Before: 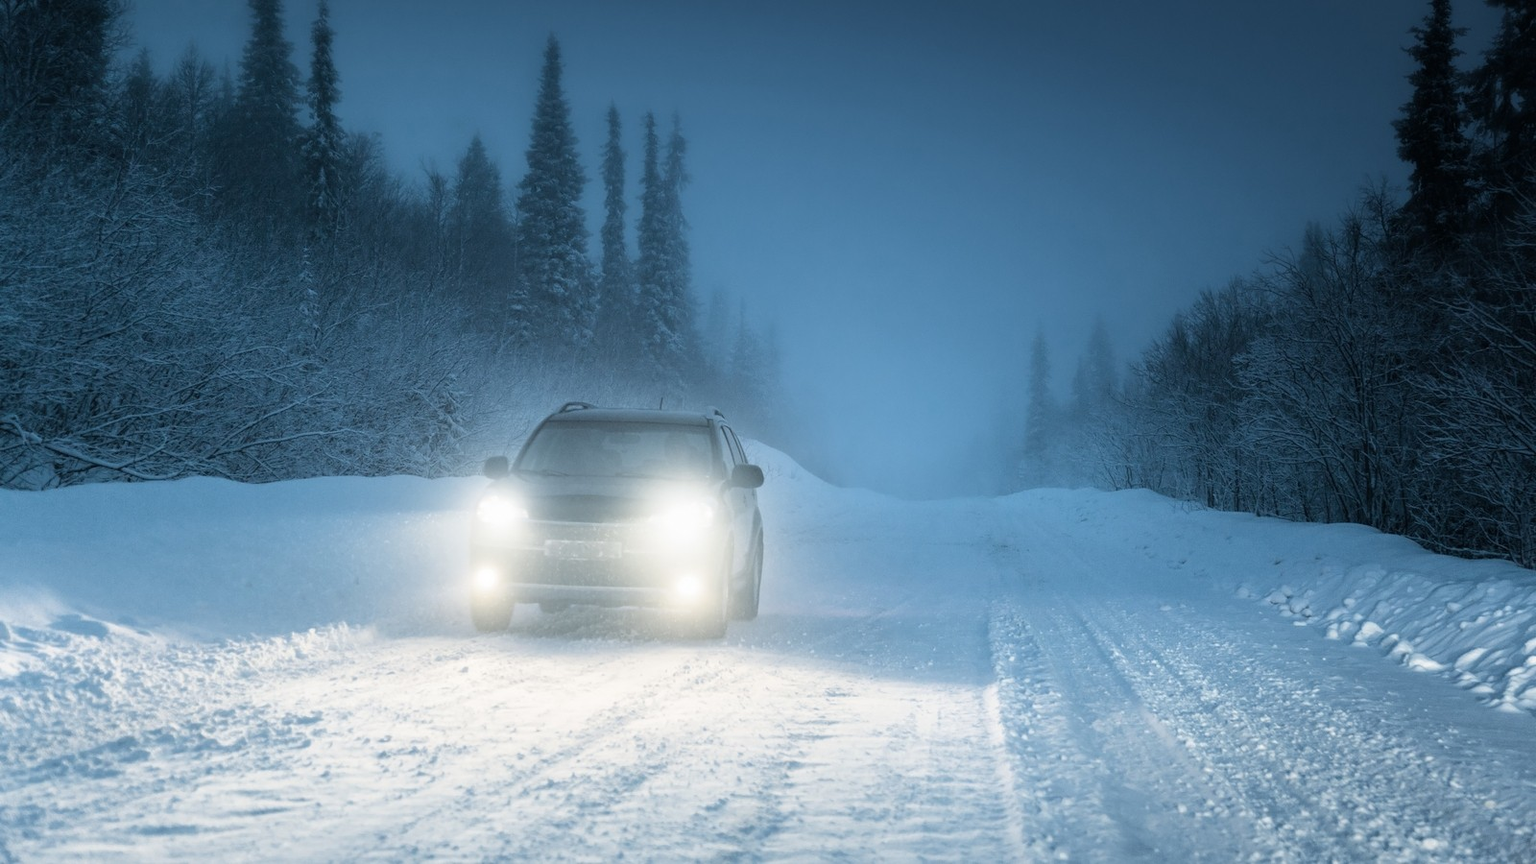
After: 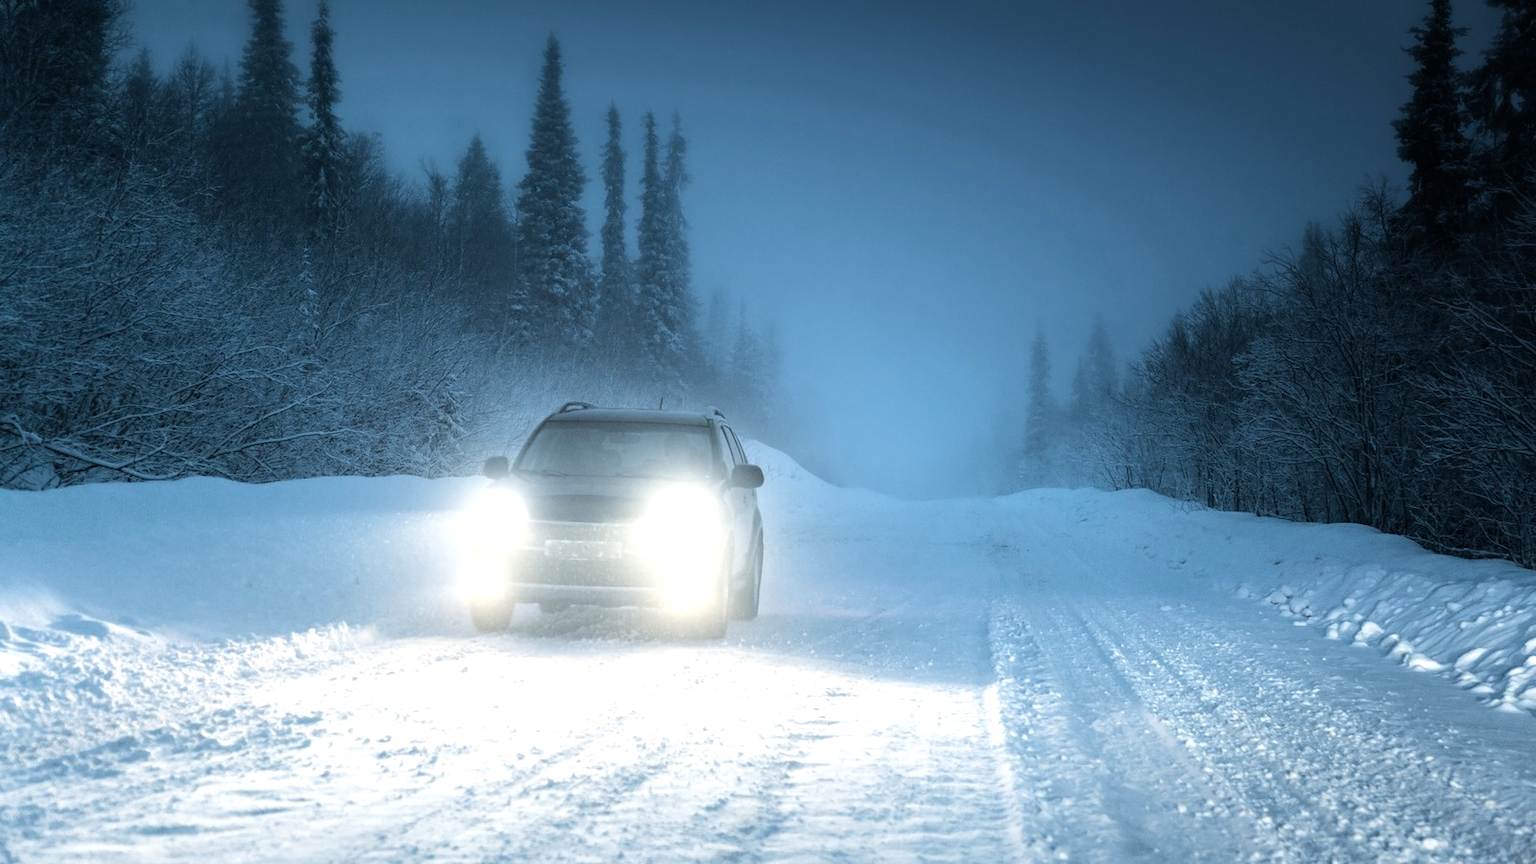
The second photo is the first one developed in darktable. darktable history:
tone equalizer: -8 EV -0.385 EV, -7 EV -0.383 EV, -6 EV -0.356 EV, -5 EV -0.222 EV, -3 EV 0.212 EV, -2 EV 0.34 EV, -1 EV 0.399 EV, +0 EV 0.41 EV, edges refinement/feathering 500, mask exposure compensation -1.57 EV, preserve details no
